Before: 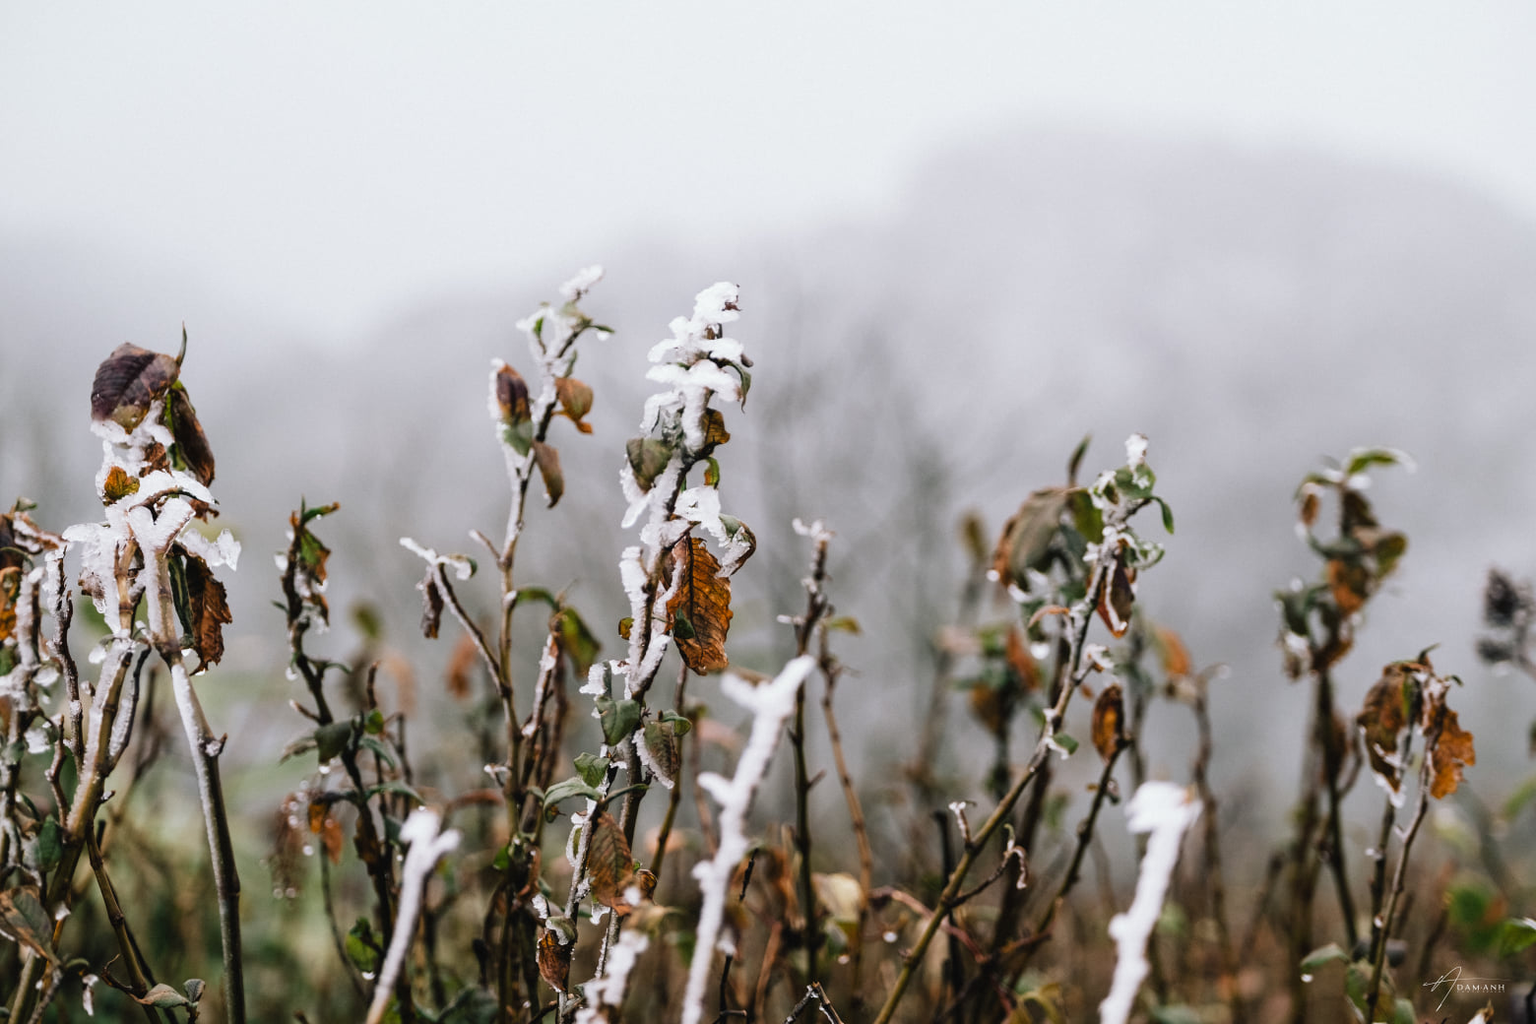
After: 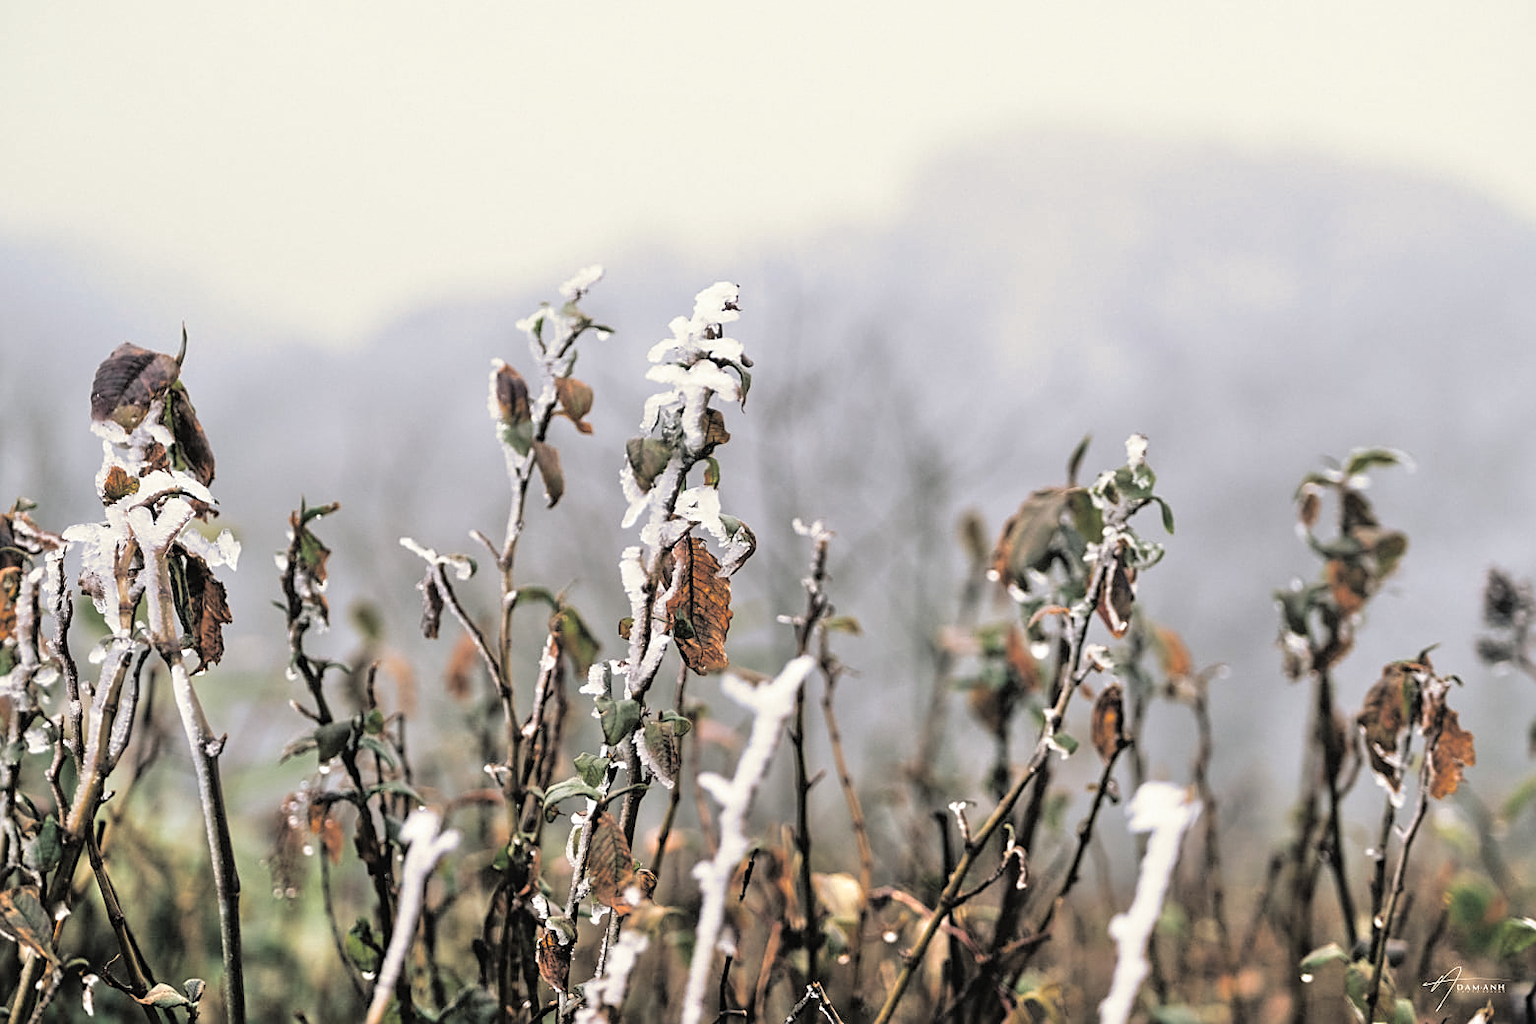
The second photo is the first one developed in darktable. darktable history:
split-toning: shadows › hue 43.2°, shadows › saturation 0, highlights › hue 50.4°, highlights › saturation 1
sharpen: on, module defaults
tone equalizer: -7 EV 0.15 EV, -6 EV 0.6 EV, -5 EV 1.15 EV, -4 EV 1.33 EV, -3 EV 1.15 EV, -2 EV 0.6 EV, -1 EV 0.15 EV, mask exposure compensation -0.5 EV
